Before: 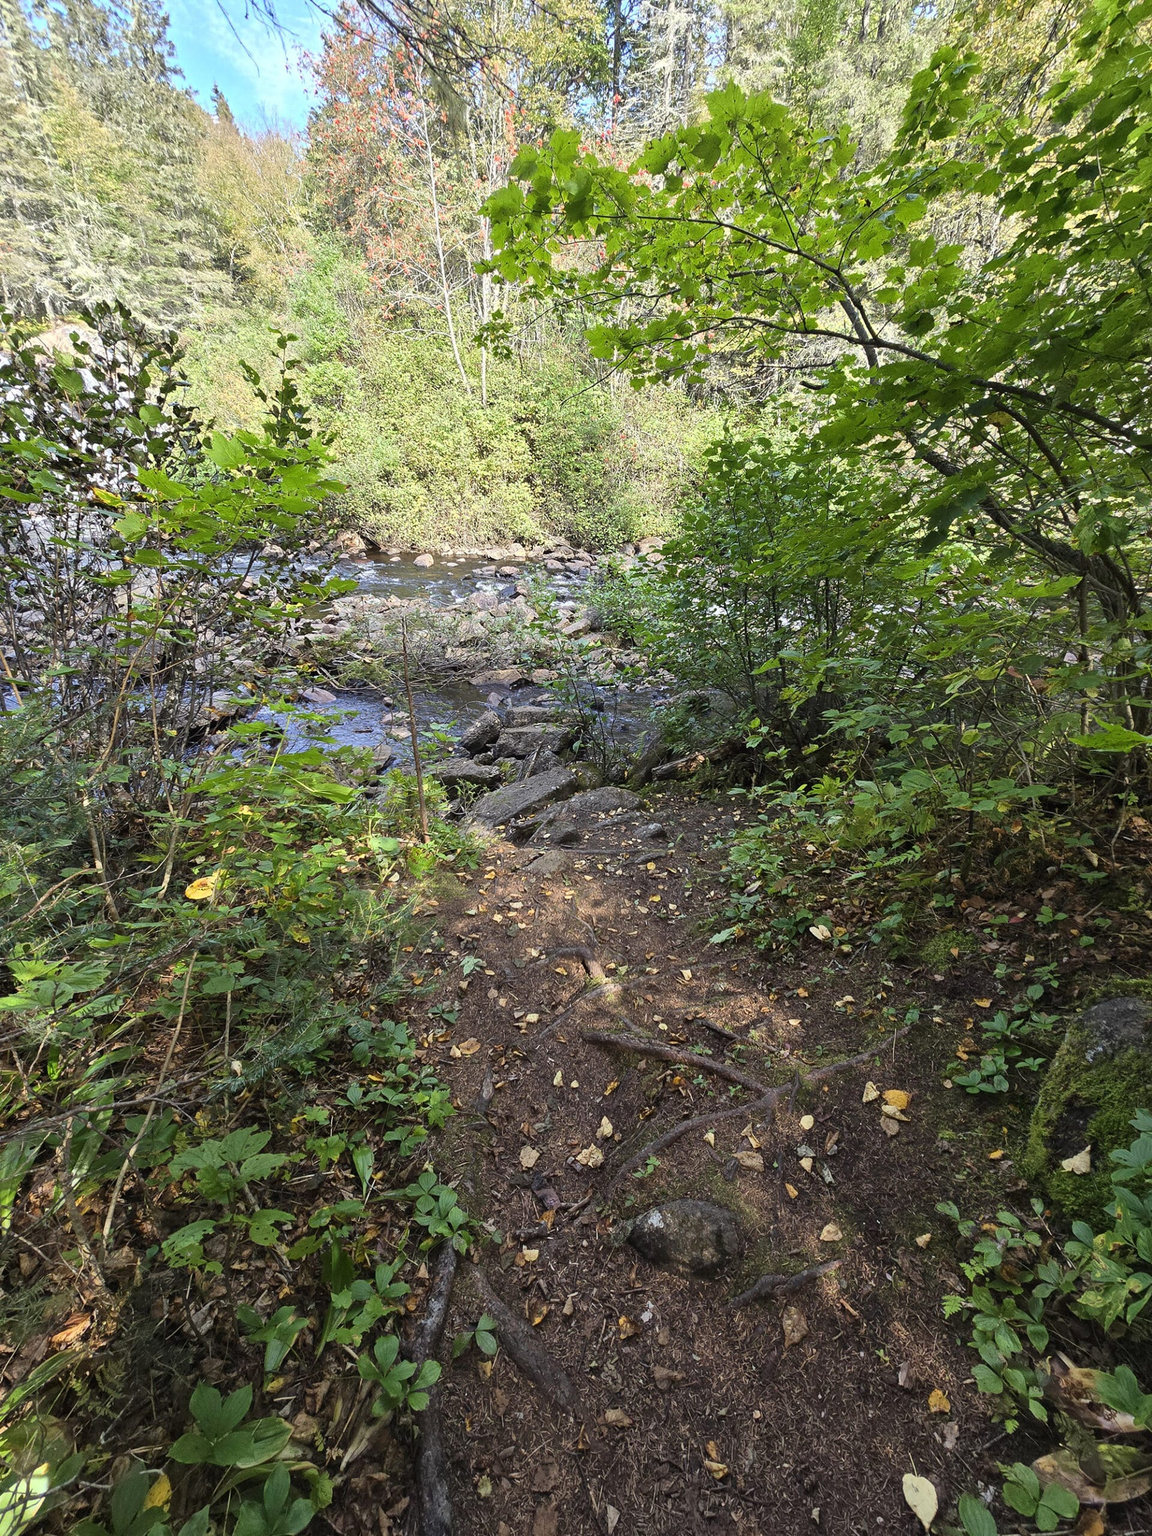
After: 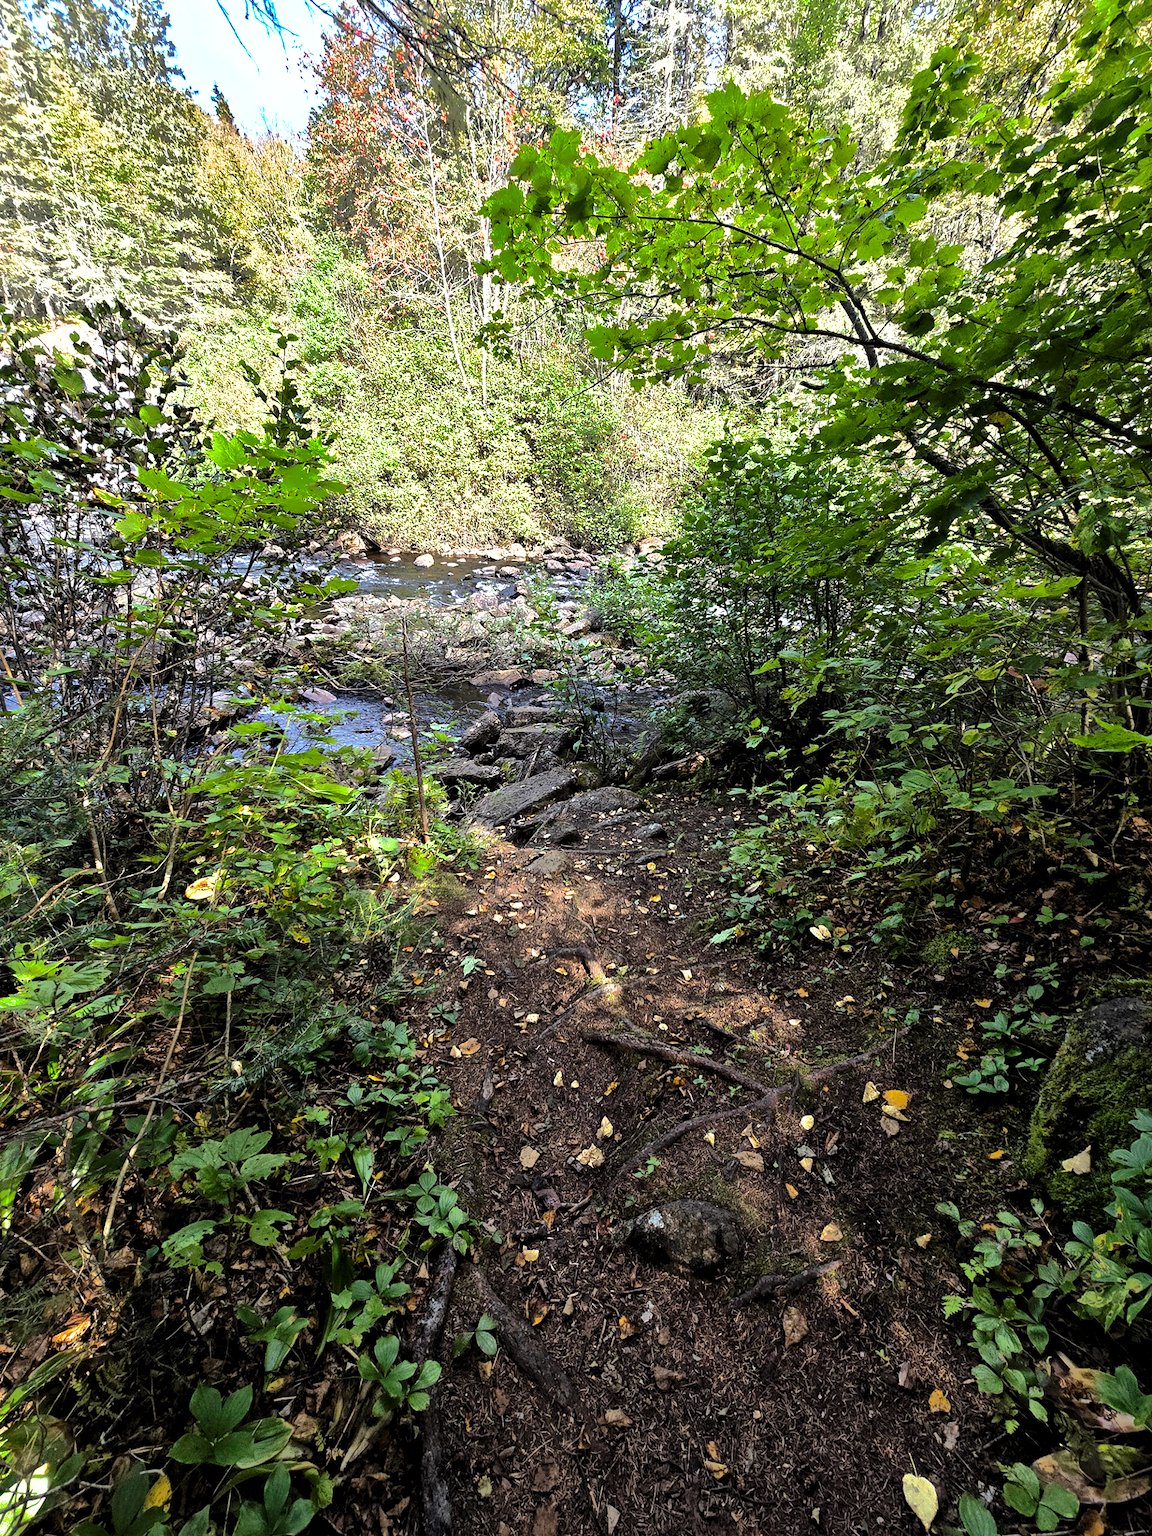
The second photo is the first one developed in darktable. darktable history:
shadows and highlights: shadows 39.19, highlights -75.39
contrast brightness saturation: contrast 0.298
color zones: curves: ch0 [(0.25, 0.5) (0.463, 0.627) (0.484, 0.637) (0.75, 0.5)]
levels: levels [0.062, 0.494, 0.925]
